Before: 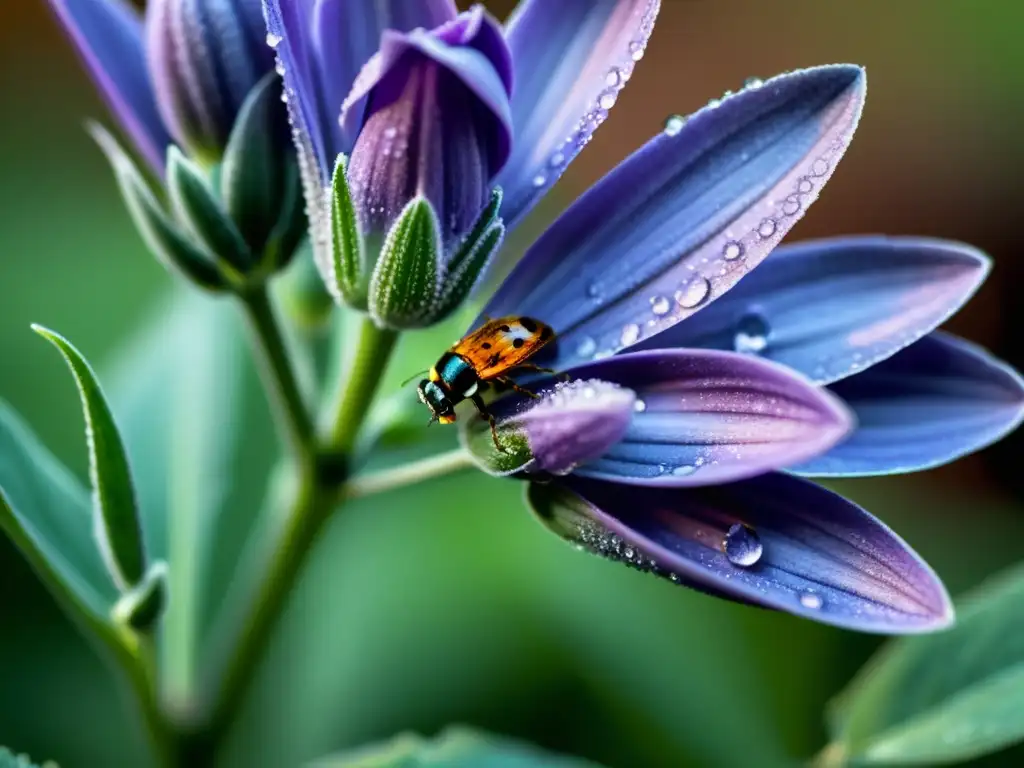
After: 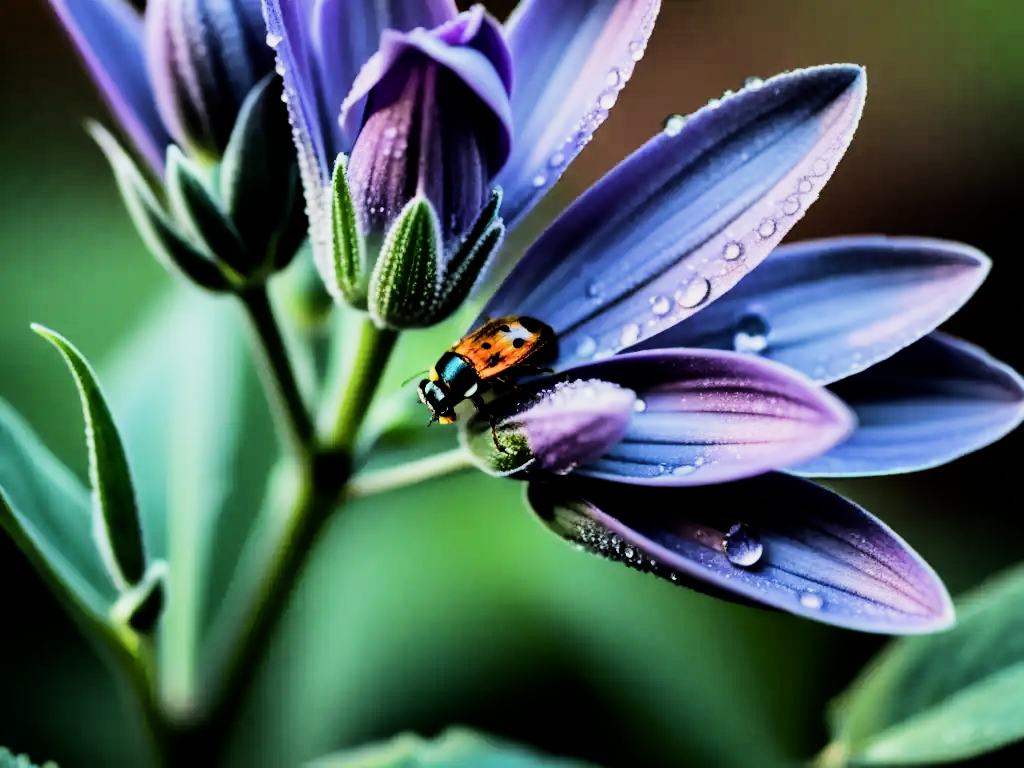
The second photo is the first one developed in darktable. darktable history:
tone equalizer: -8 EV -0.776 EV, -7 EV -0.677 EV, -6 EV -0.582 EV, -5 EV -0.389 EV, -3 EV 0.371 EV, -2 EV 0.6 EV, -1 EV 0.688 EV, +0 EV 0.763 EV, edges refinement/feathering 500, mask exposure compensation -1.57 EV, preserve details no
filmic rgb: black relative exposure -7.49 EV, white relative exposure 5 EV, hardness 3.3, contrast 1.299
